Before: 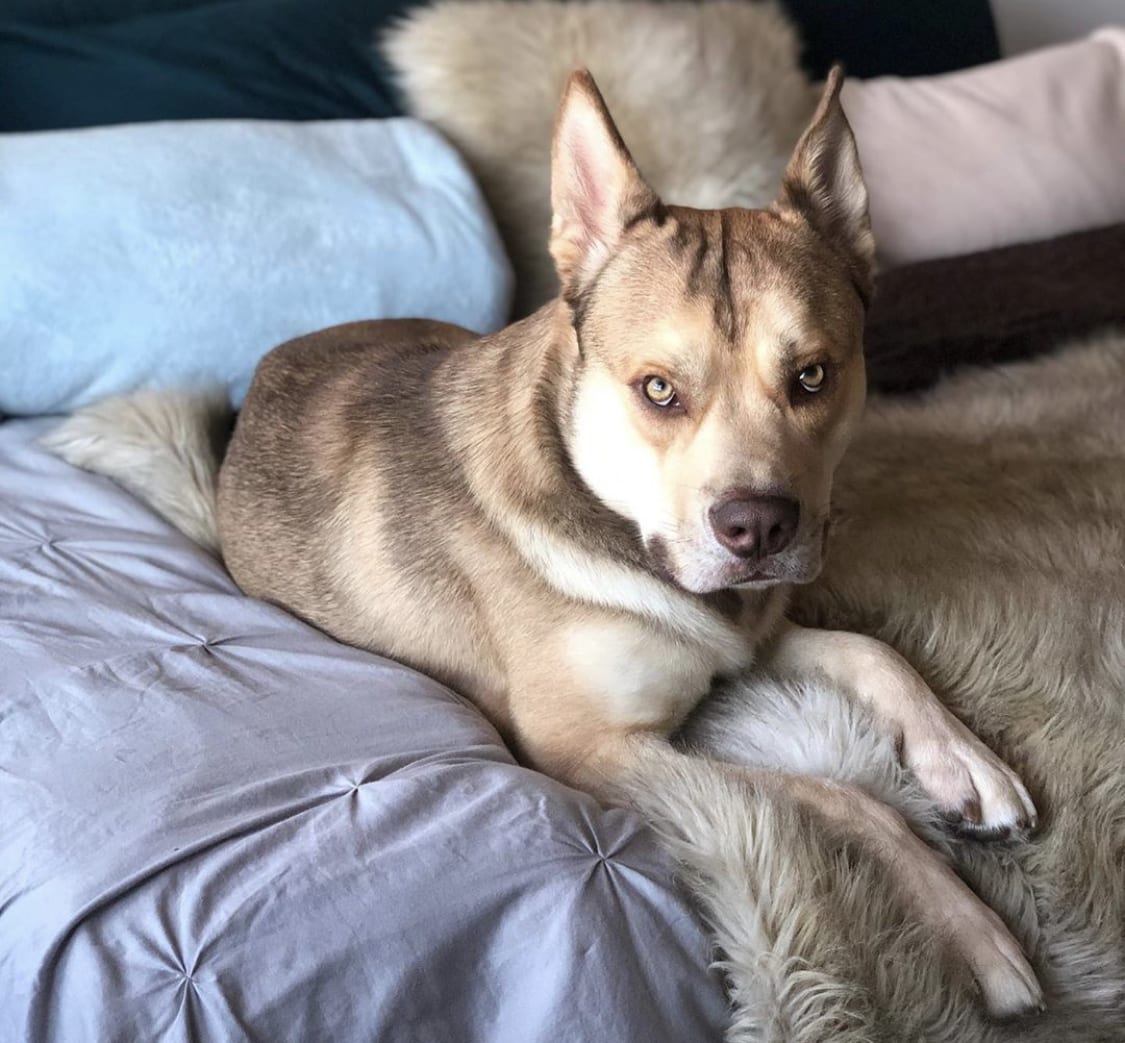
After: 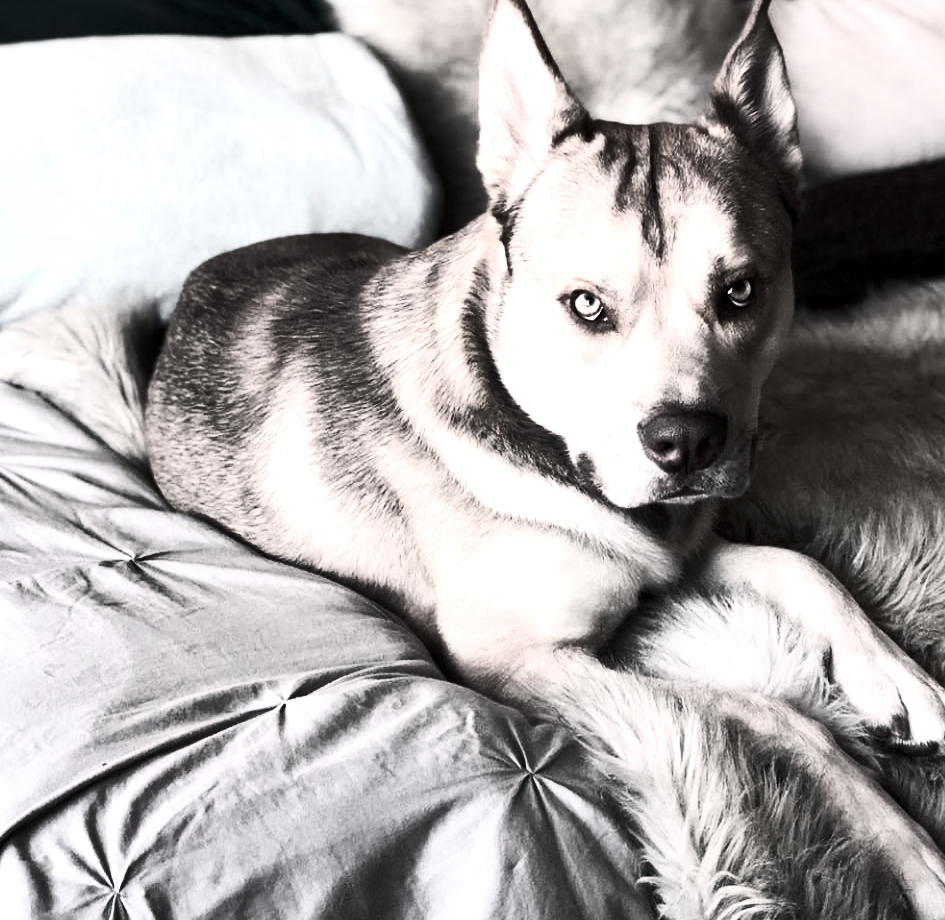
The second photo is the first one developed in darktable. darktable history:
exposure: exposure 0.081 EV, compensate highlight preservation false
color balance rgb: shadows lift › chroma 2%, shadows lift › hue 185.64°, power › luminance 1.48%, highlights gain › chroma 3%, highlights gain › hue 54.51°, global offset › luminance -0.4%, perceptual saturation grading › highlights -18.47%, perceptual saturation grading › mid-tones 6.62%, perceptual saturation grading › shadows 28.22%, perceptual brilliance grading › highlights 15.68%, perceptual brilliance grading › shadows -14.29%, global vibrance 25.96%, contrast 6.45%
contrast brightness saturation: contrast 0.39, brightness 0.1
crop: left 6.446%, top 8.188%, right 9.538%, bottom 3.548%
color contrast: green-magenta contrast 0.3, blue-yellow contrast 0.15
shadows and highlights: soften with gaussian
